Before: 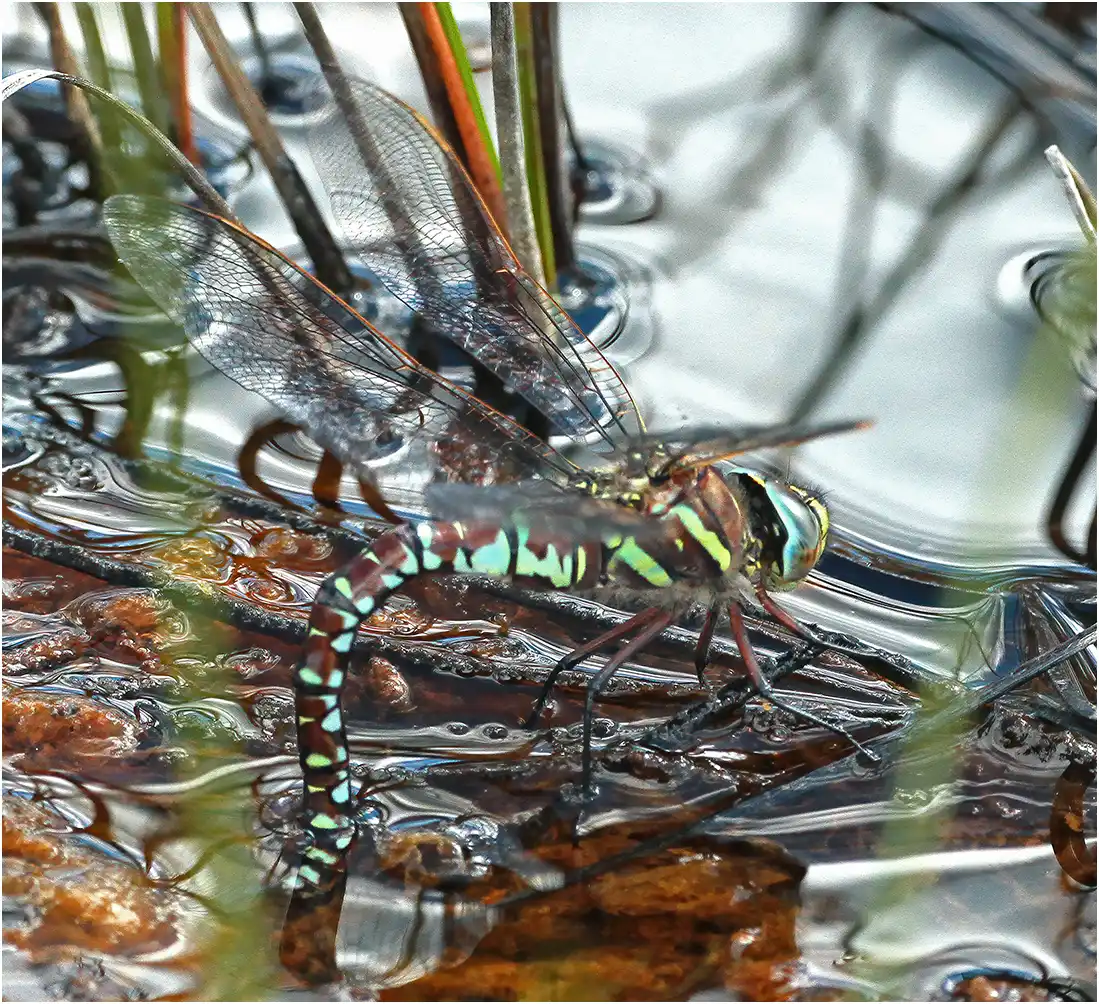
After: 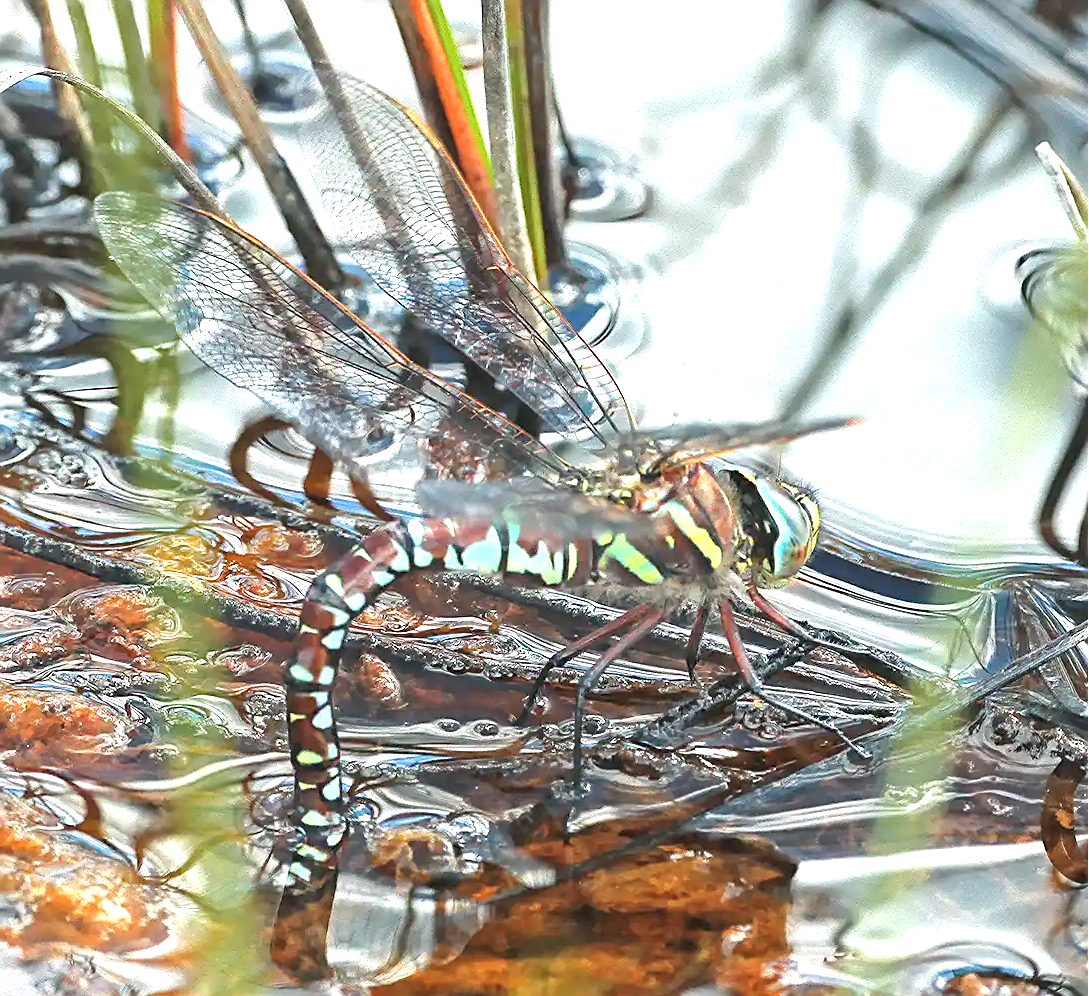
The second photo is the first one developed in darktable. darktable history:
exposure: black level correction 0, exposure 0.889 EV, compensate highlight preservation false
crop and rotate: left 0.825%, top 0.379%, bottom 0.357%
contrast brightness saturation: brightness 0.122
sharpen: on, module defaults
